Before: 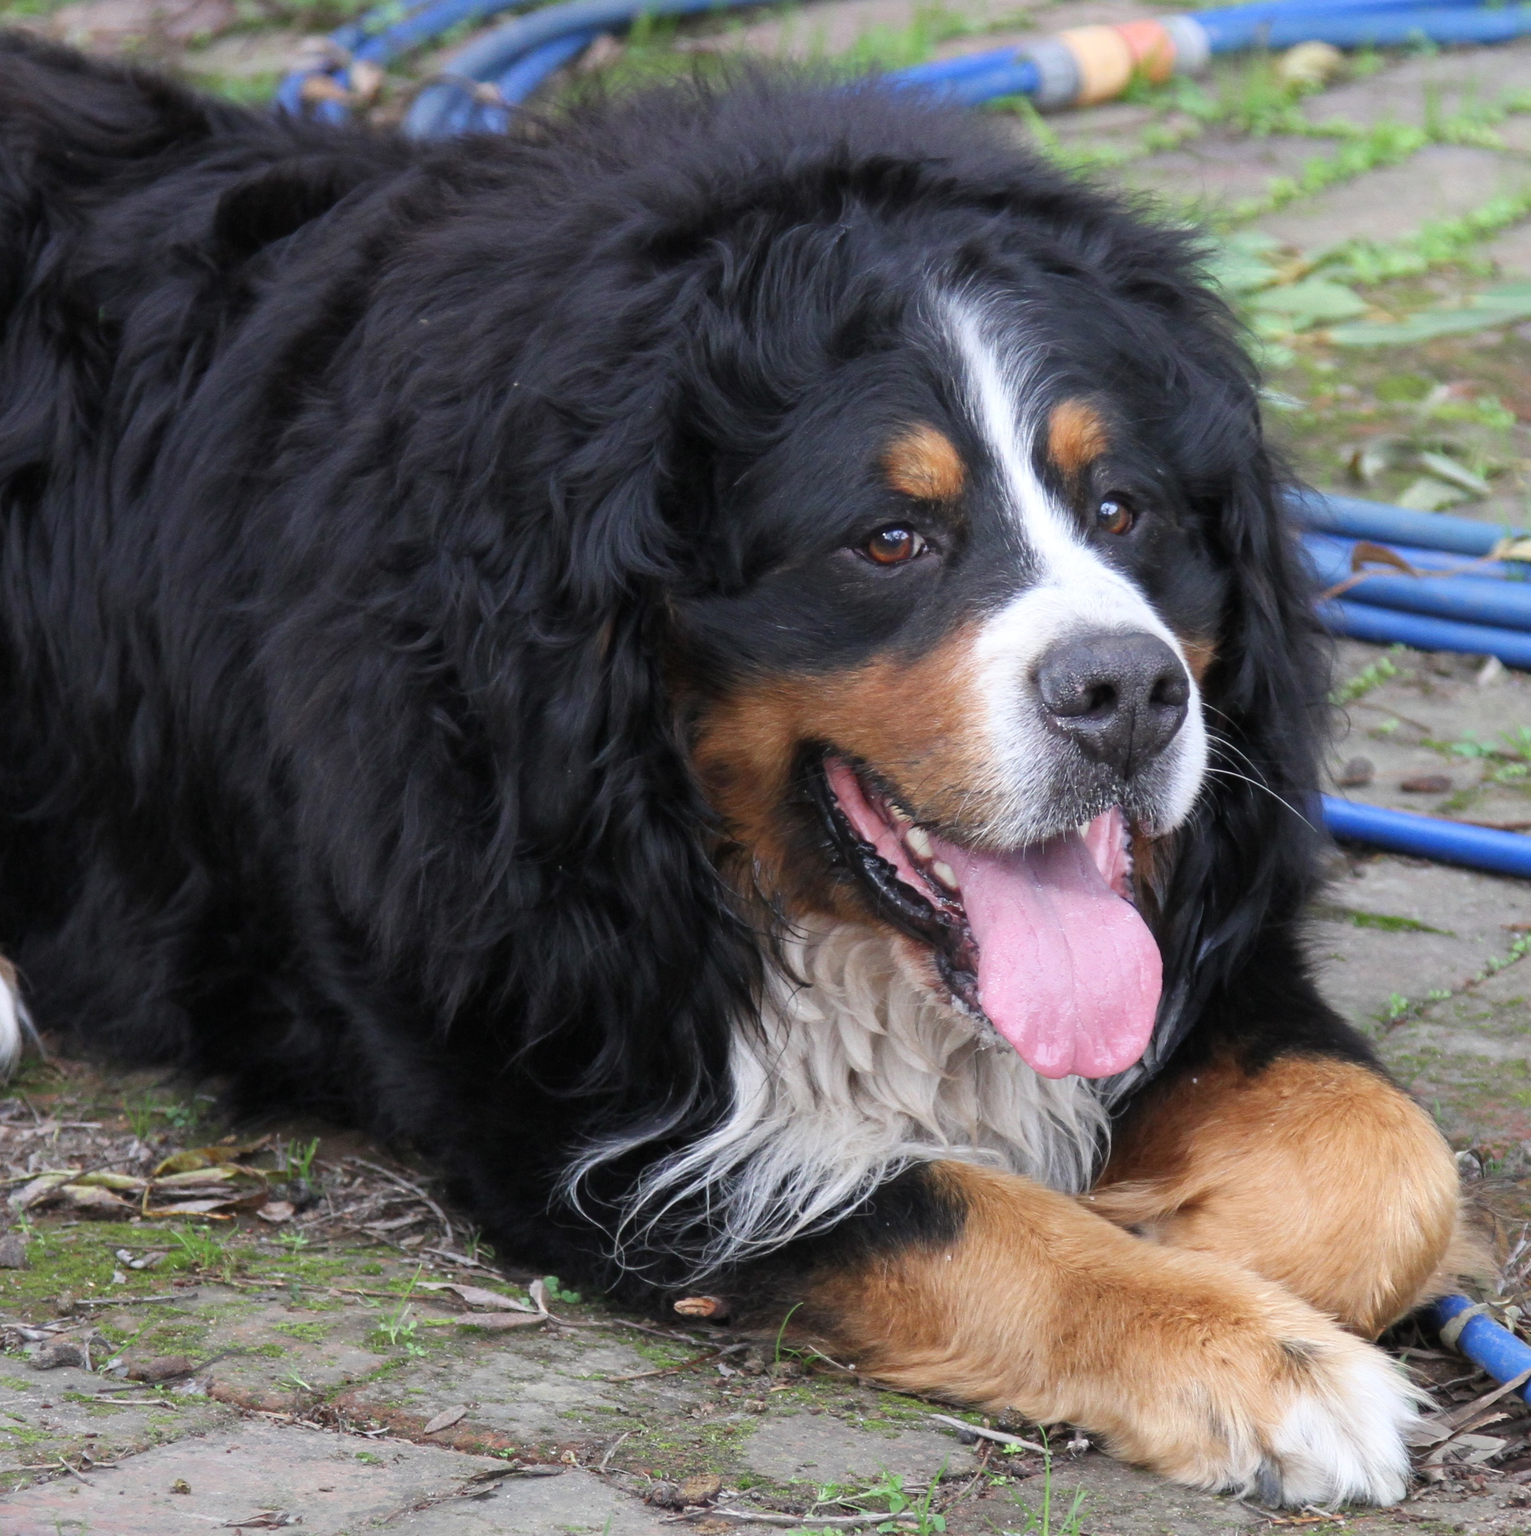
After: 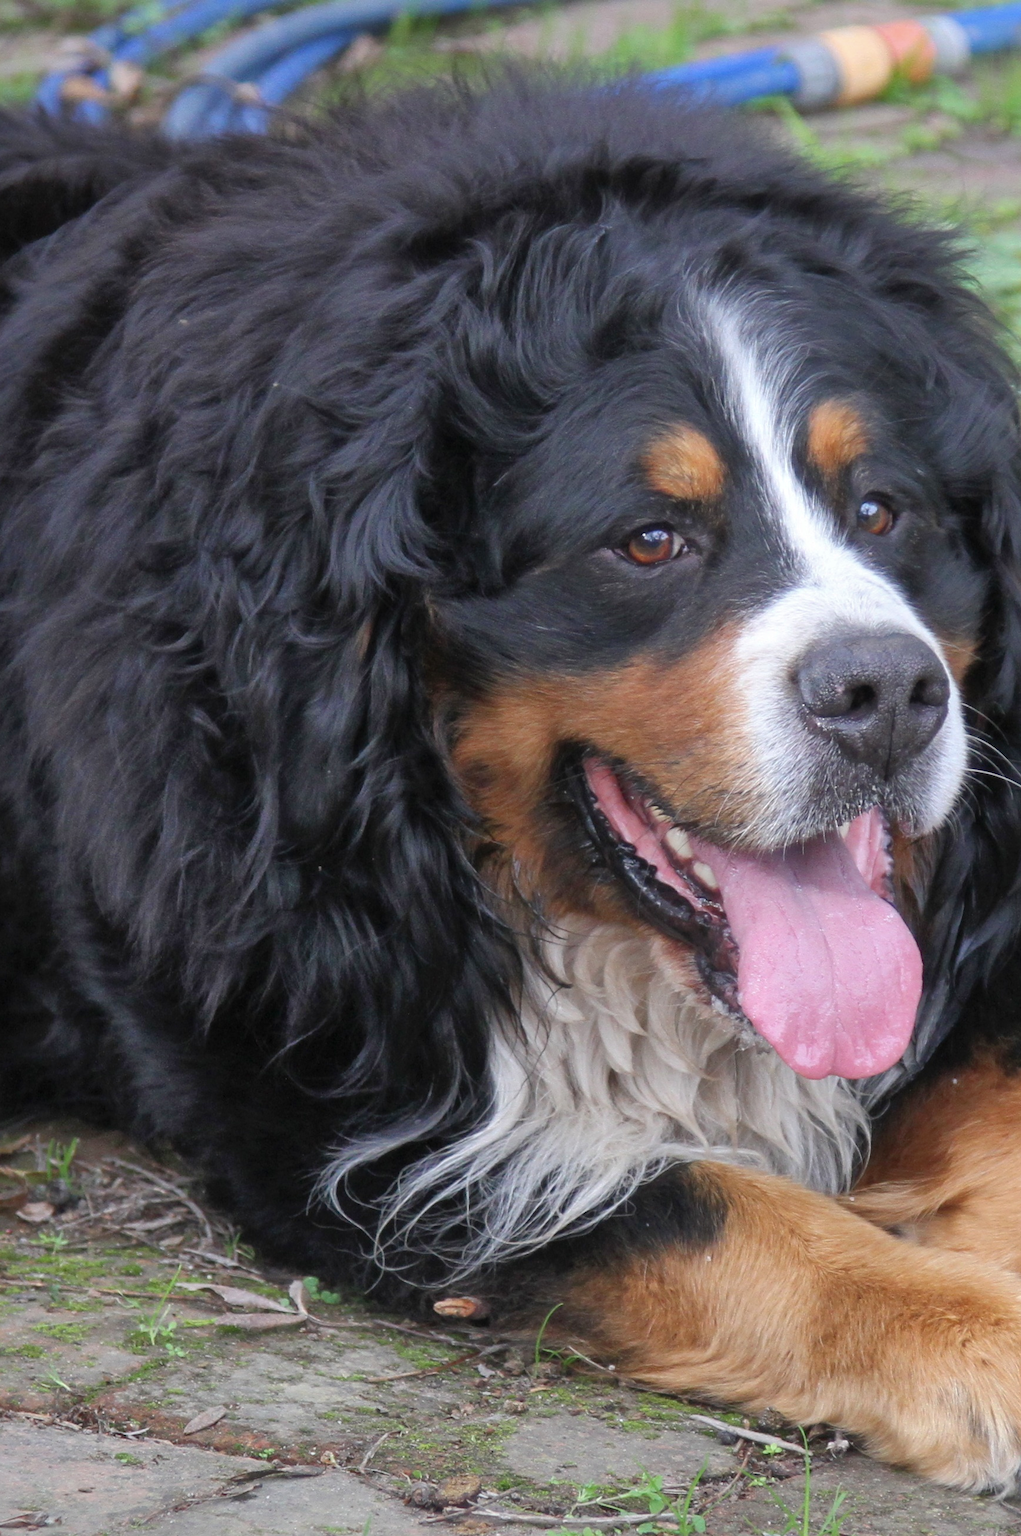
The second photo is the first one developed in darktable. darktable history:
shadows and highlights: on, module defaults
crop and rotate: left 15.754%, right 17.579%
tone equalizer: on, module defaults
